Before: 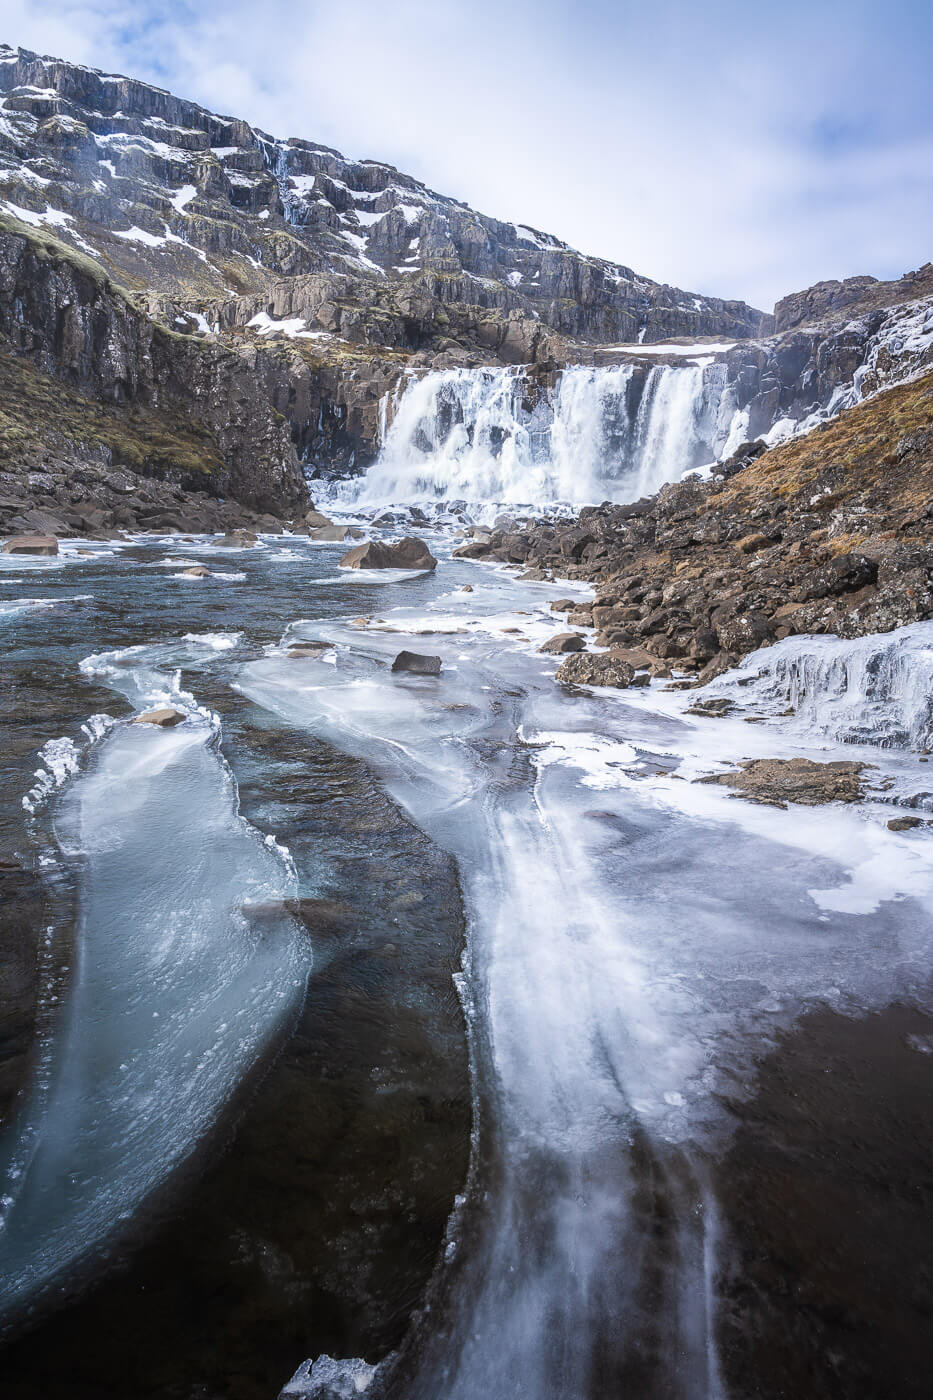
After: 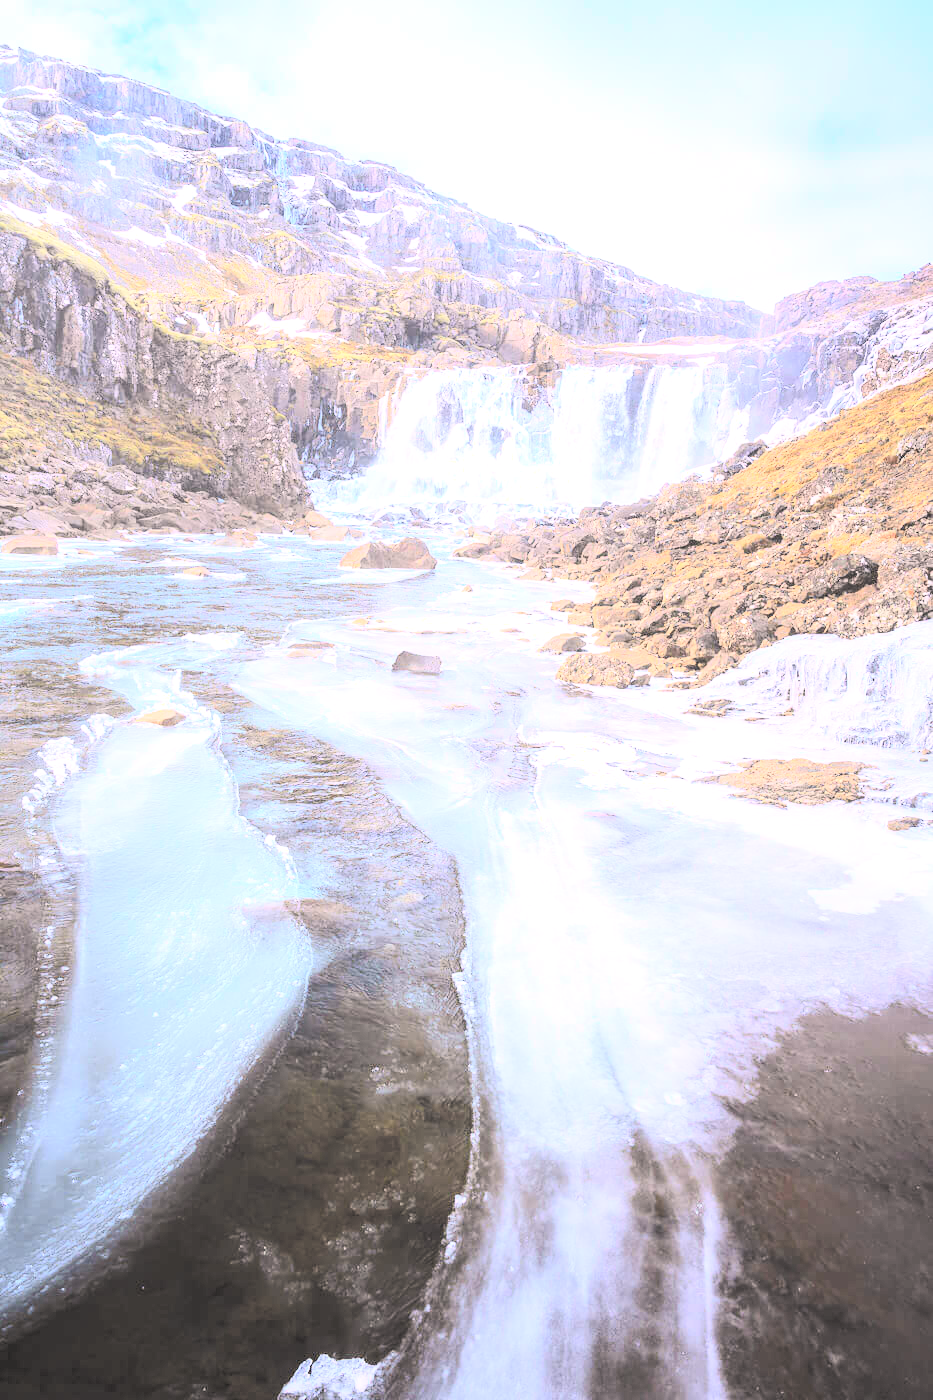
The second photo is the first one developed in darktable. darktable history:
color correction: highlights a* 5.81, highlights b* 4.84
tone curve: curves: ch0 [(0, 0.013) (0.074, 0.044) (0.251, 0.234) (0.472, 0.511) (0.63, 0.752) (0.746, 0.866) (0.899, 0.956) (1, 1)]; ch1 [(0, 0) (0.08, 0.08) (0.347, 0.394) (0.455, 0.441) (0.5, 0.5) (0.517, 0.53) (0.563, 0.611) (0.617, 0.682) (0.756, 0.788) (0.92, 0.92) (1, 1)]; ch2 [(0, 0) (0.096, 0.056) (0.304, 0.204) (0.5, 0.5) (0.539, 0.575) (0.597, 0.644) (0.92, 0.92) (1, 1)], color space Lab, independent channels, preserve colors none
contrast brightness saturation: brightness 1
tone equalizer: -8 EV -0.75 EV, -7 EV -0.7 EV, -6 EV -0.6 EV, -5 EV -0.4 EV, -3 EV 0.4 EV, -2 EV 0.6 EV, -1 EV 0.7 EV, +0 EV 0.75 EV, edges refinement/feathering 500, mask exposure compensation -1.57 EV, preserve details no
